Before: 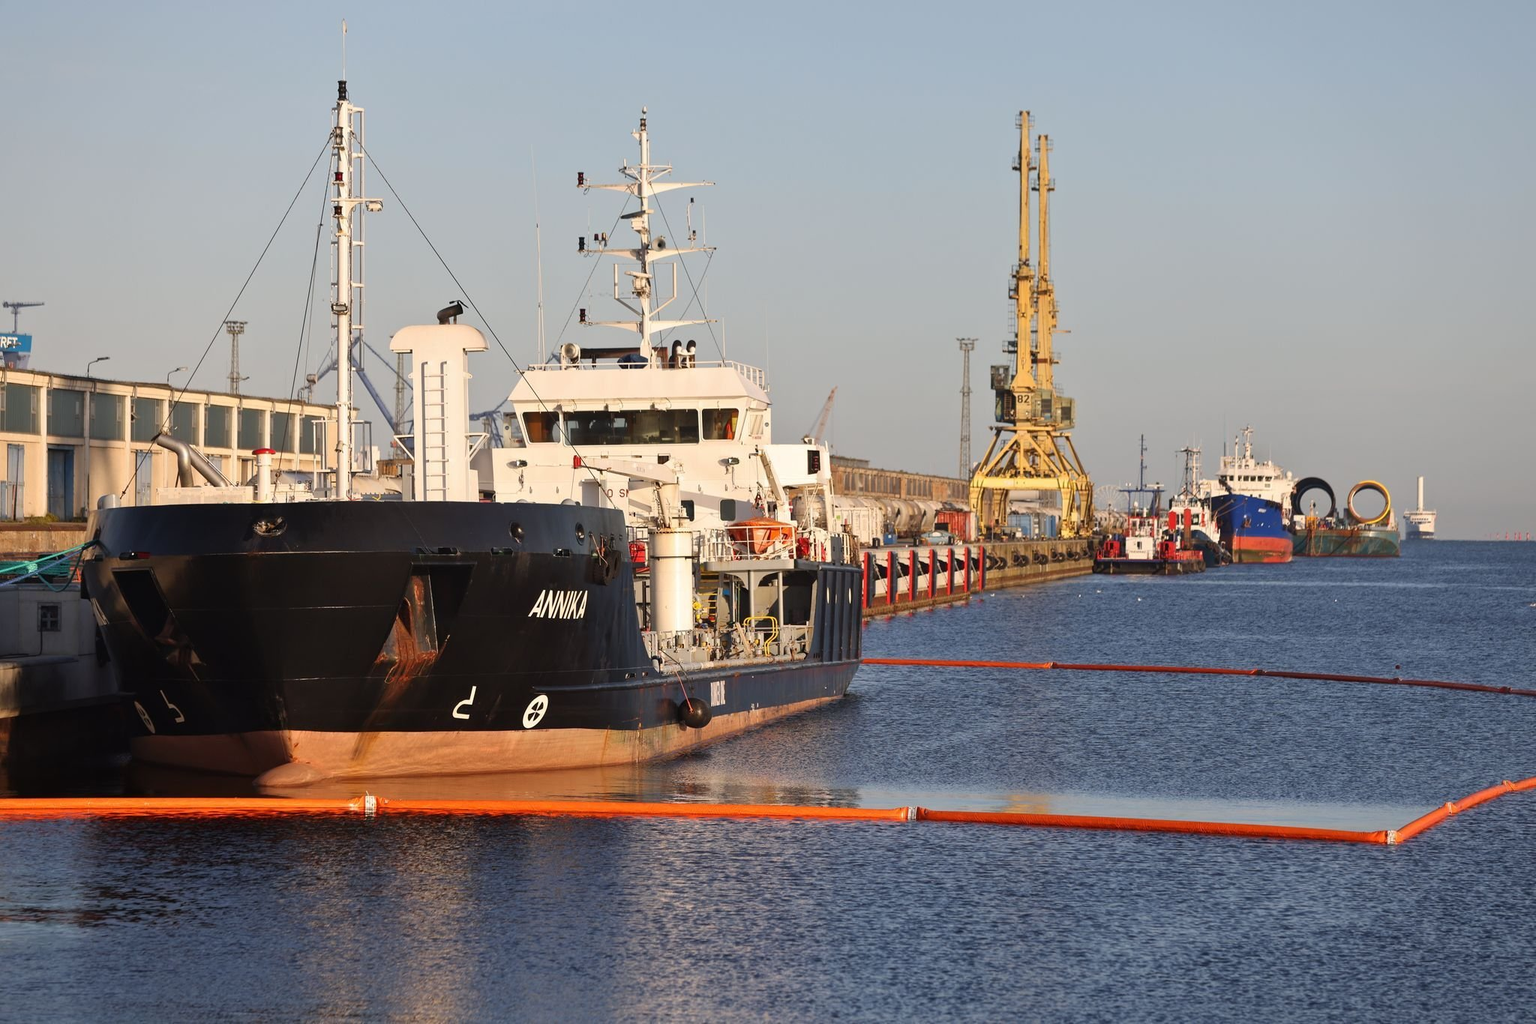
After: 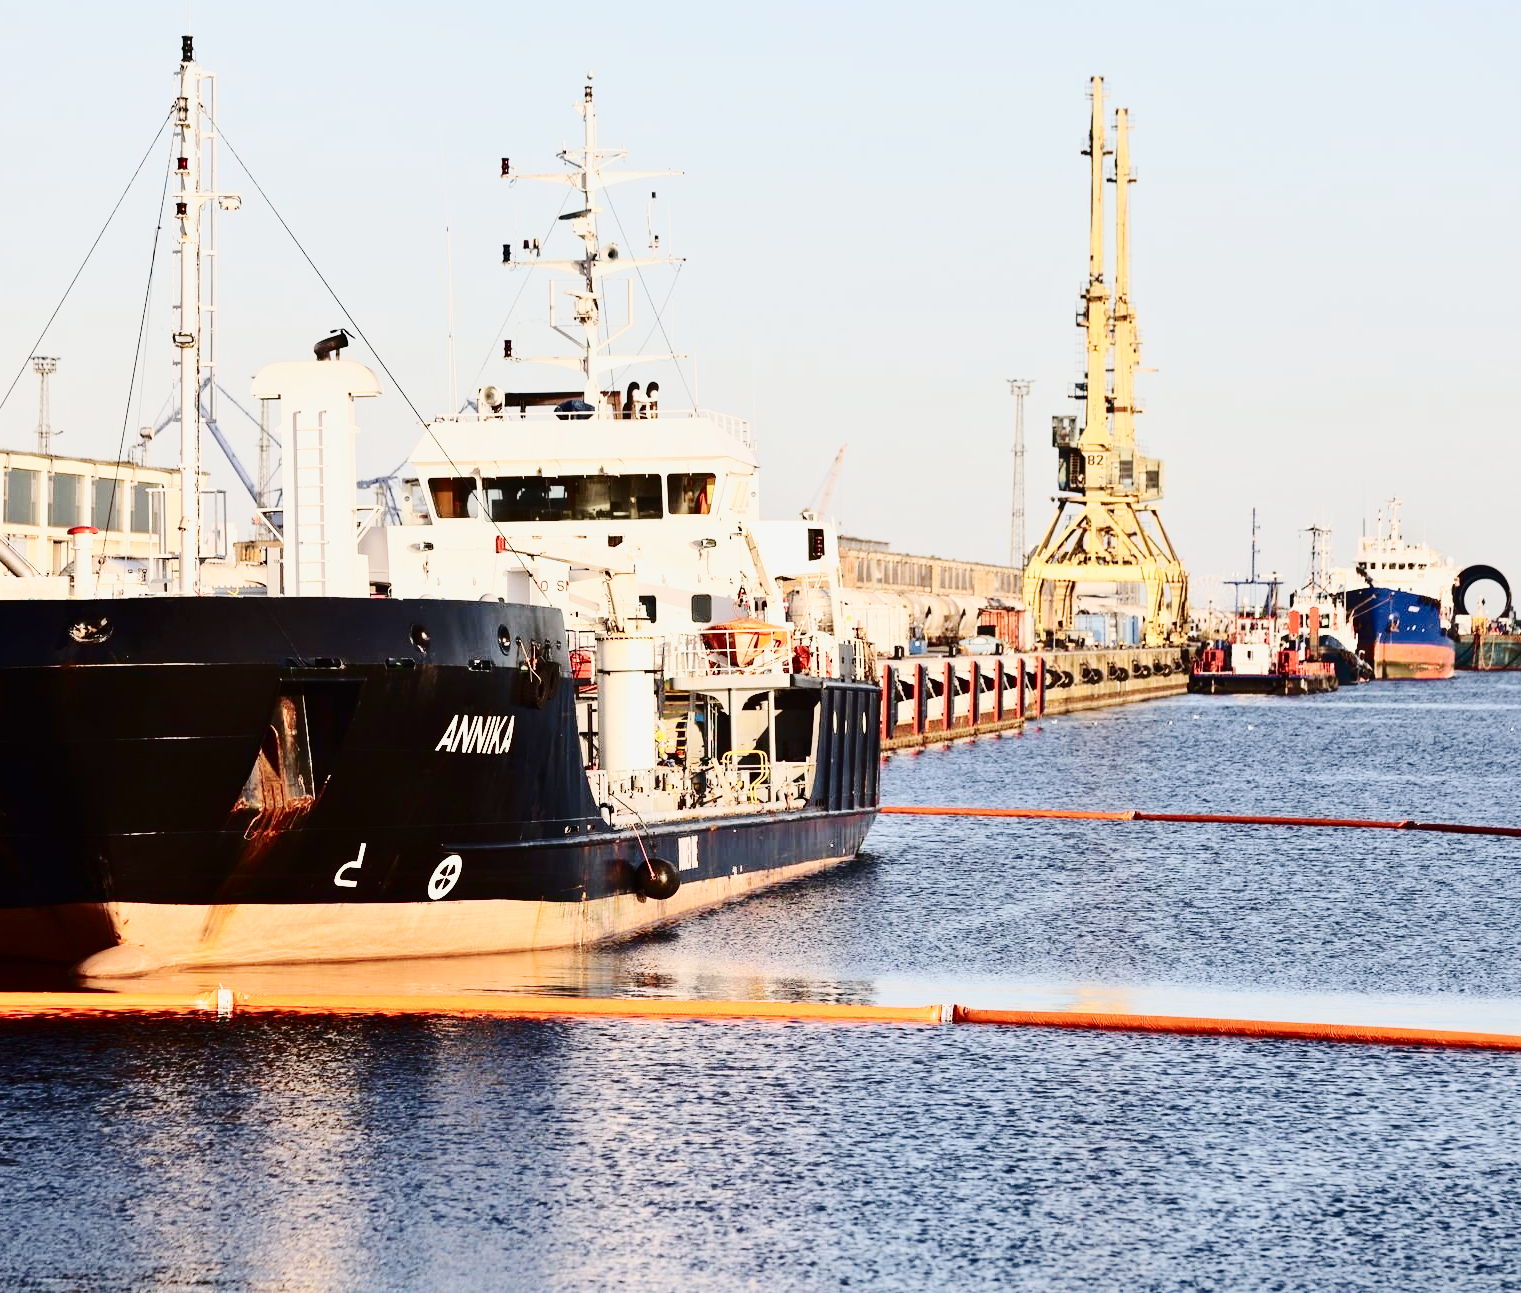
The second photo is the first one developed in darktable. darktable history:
contrast brightness saturation: contrast 0.482, saturation -0.09
shadows and highlights: shadows -20.31, white point adjustment -1.82, highlights -34.74
crop and rotate: left 13.157%, top 5.305%, right 12.548%
base curve: curves: ch0 [(0, 0) (0.025, 0.046) (0.112, 0.277) (0.467, 0.74) (0.814, 0.929) (1, 0.942)], preserve colors none
